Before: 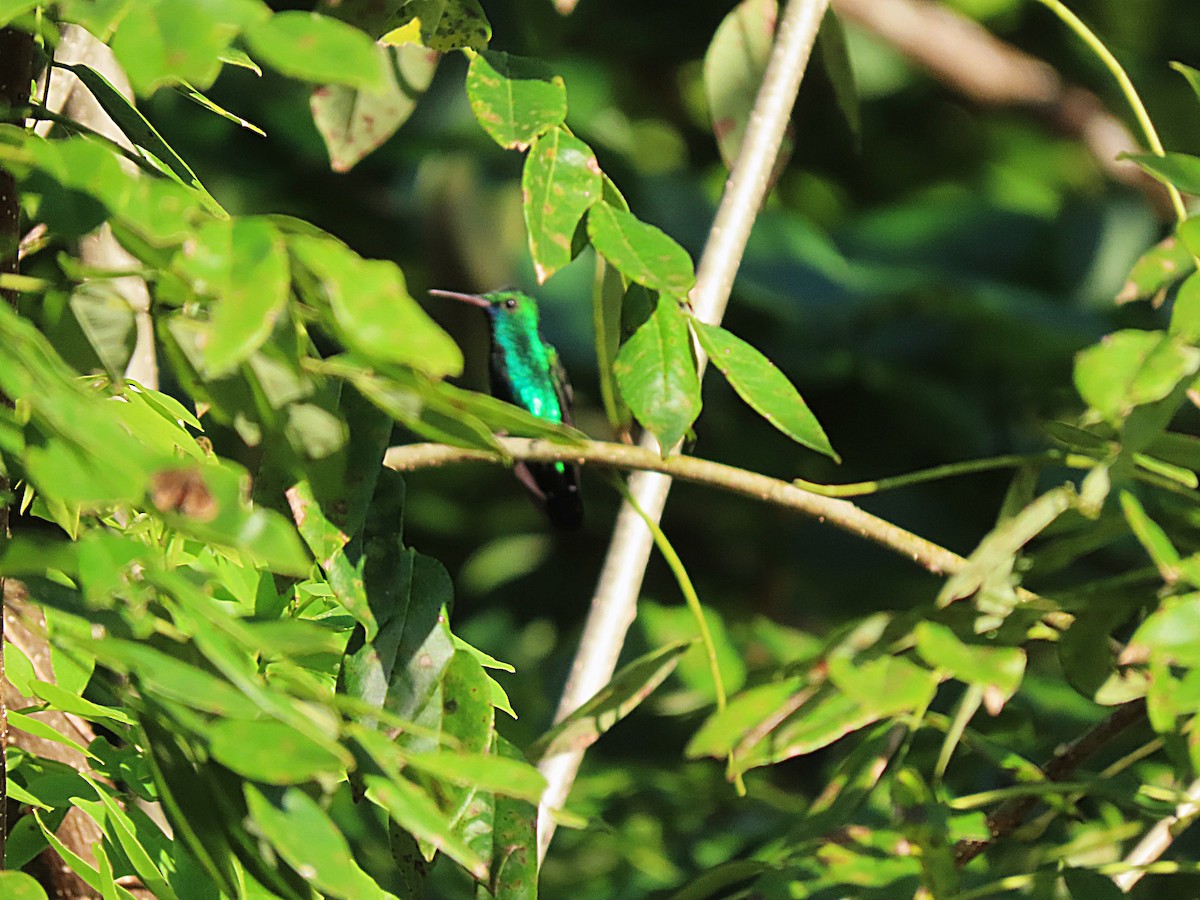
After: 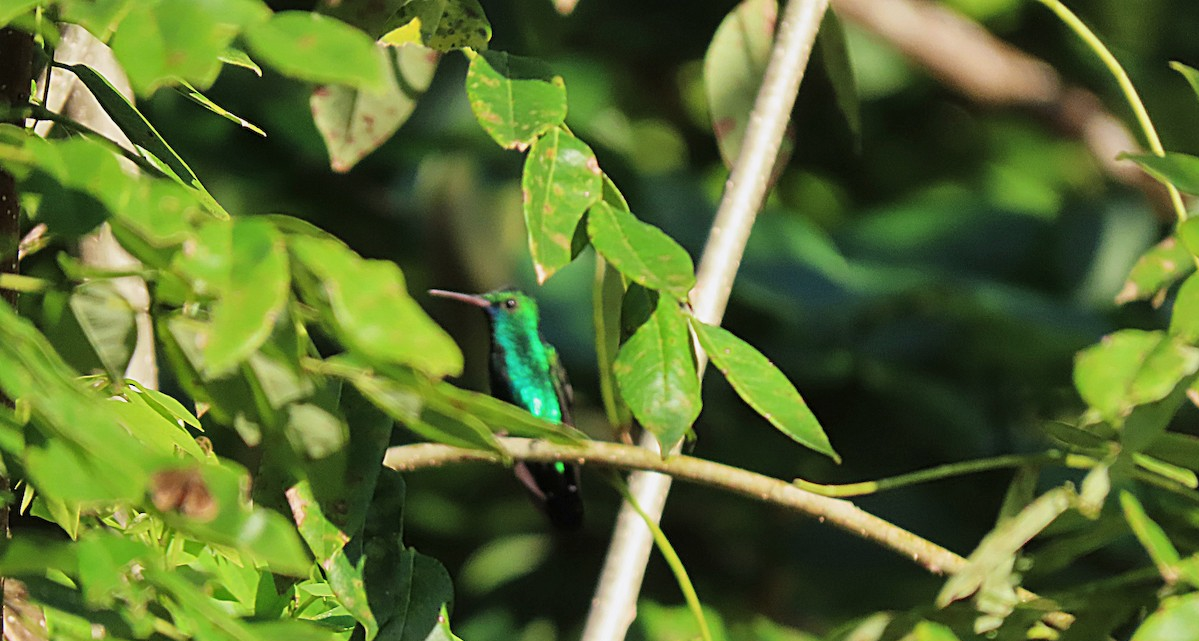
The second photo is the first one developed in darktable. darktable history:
crop: bottom 28.681%
contrast brightness saturation: saturation -0.052
shadows and highlights: white point adjustment -3.55, highlights -63.72, soften with gaussian
local contrast: mode bilateral grid, contrast 11, coarseness 25, detail 111%, midtone range 0.2
